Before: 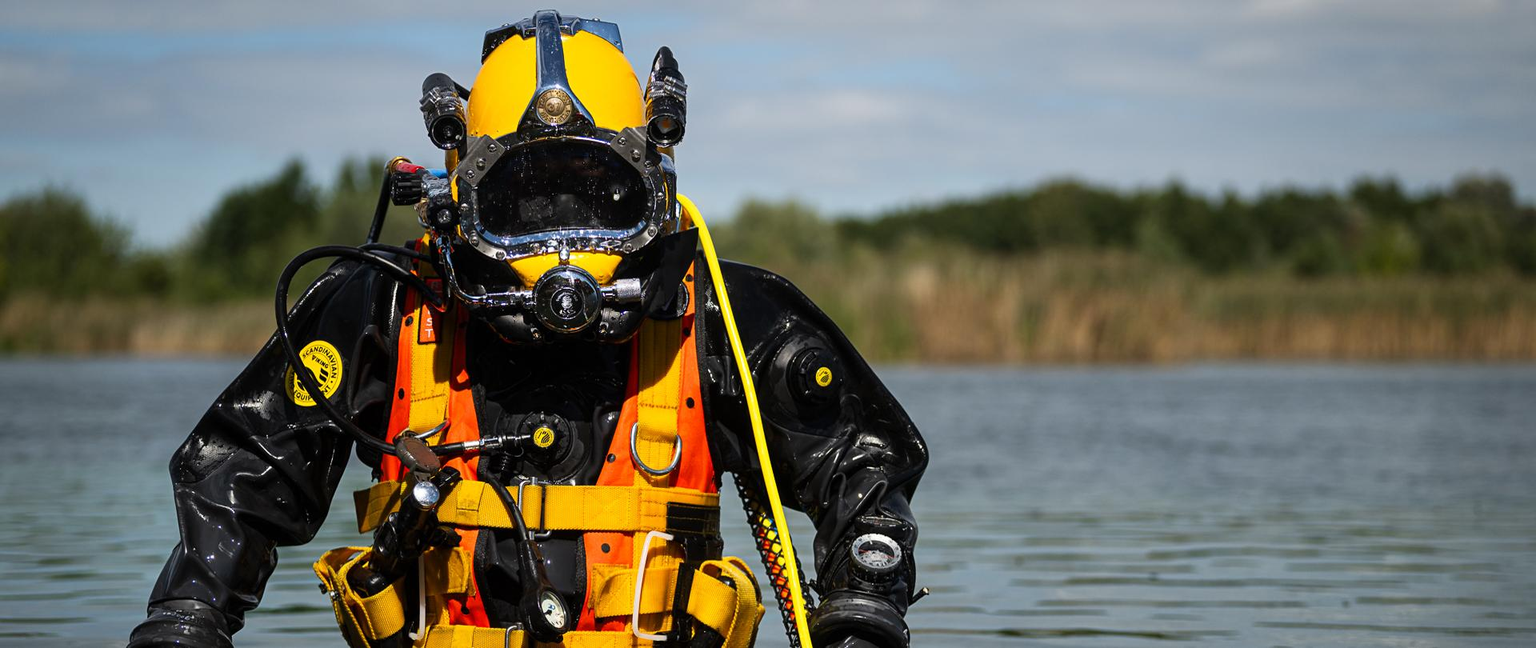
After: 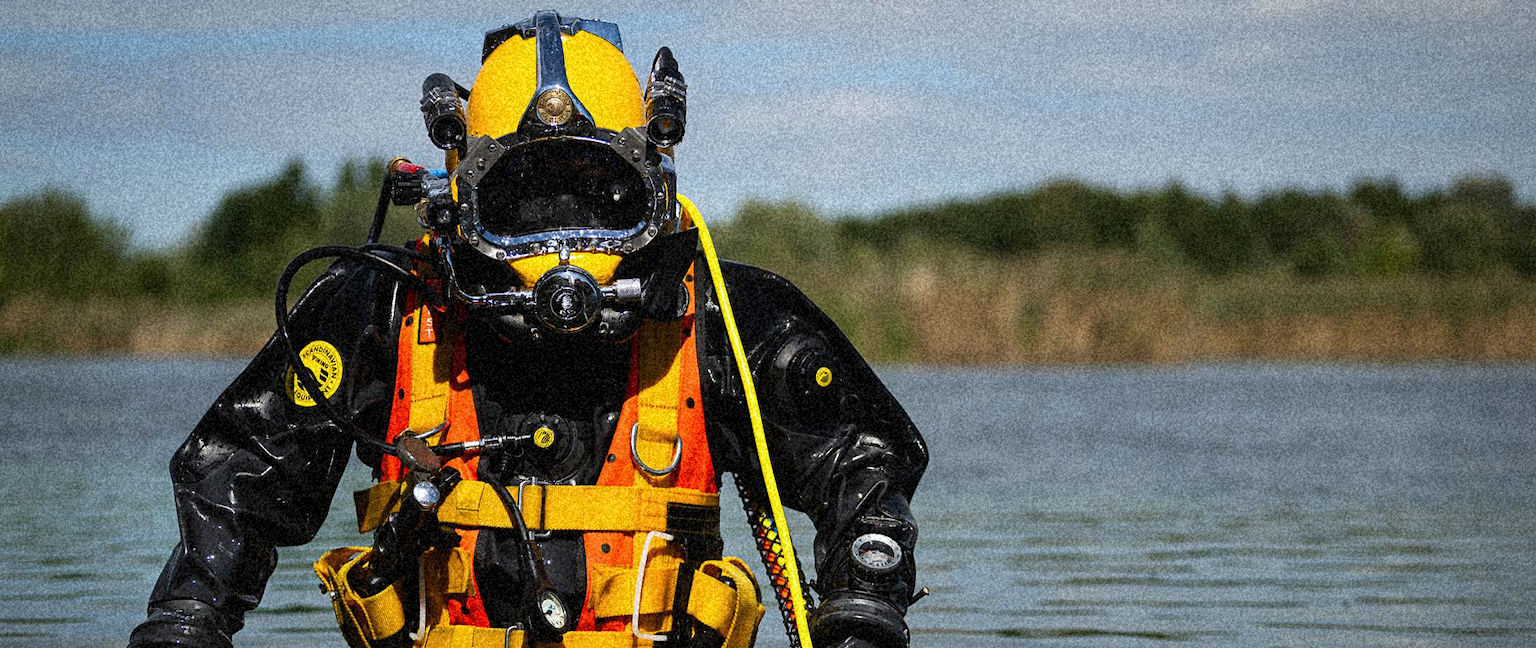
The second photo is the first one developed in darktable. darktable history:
white balance: red 0.982, blue 1.018
grain: coarseness 46.9 ISO, strength 50.21%, mid-tones bias 0%
